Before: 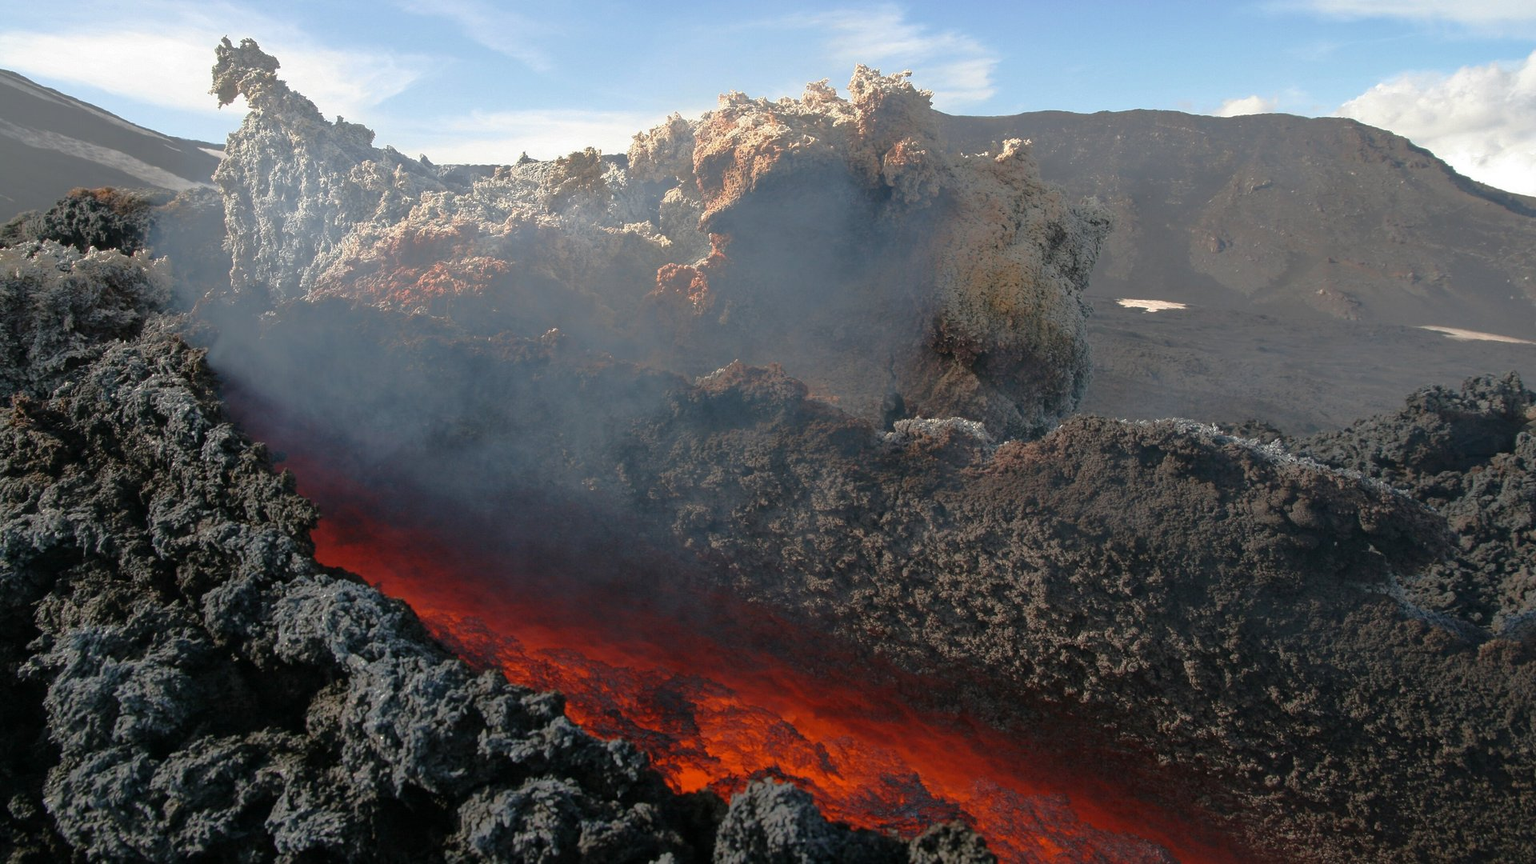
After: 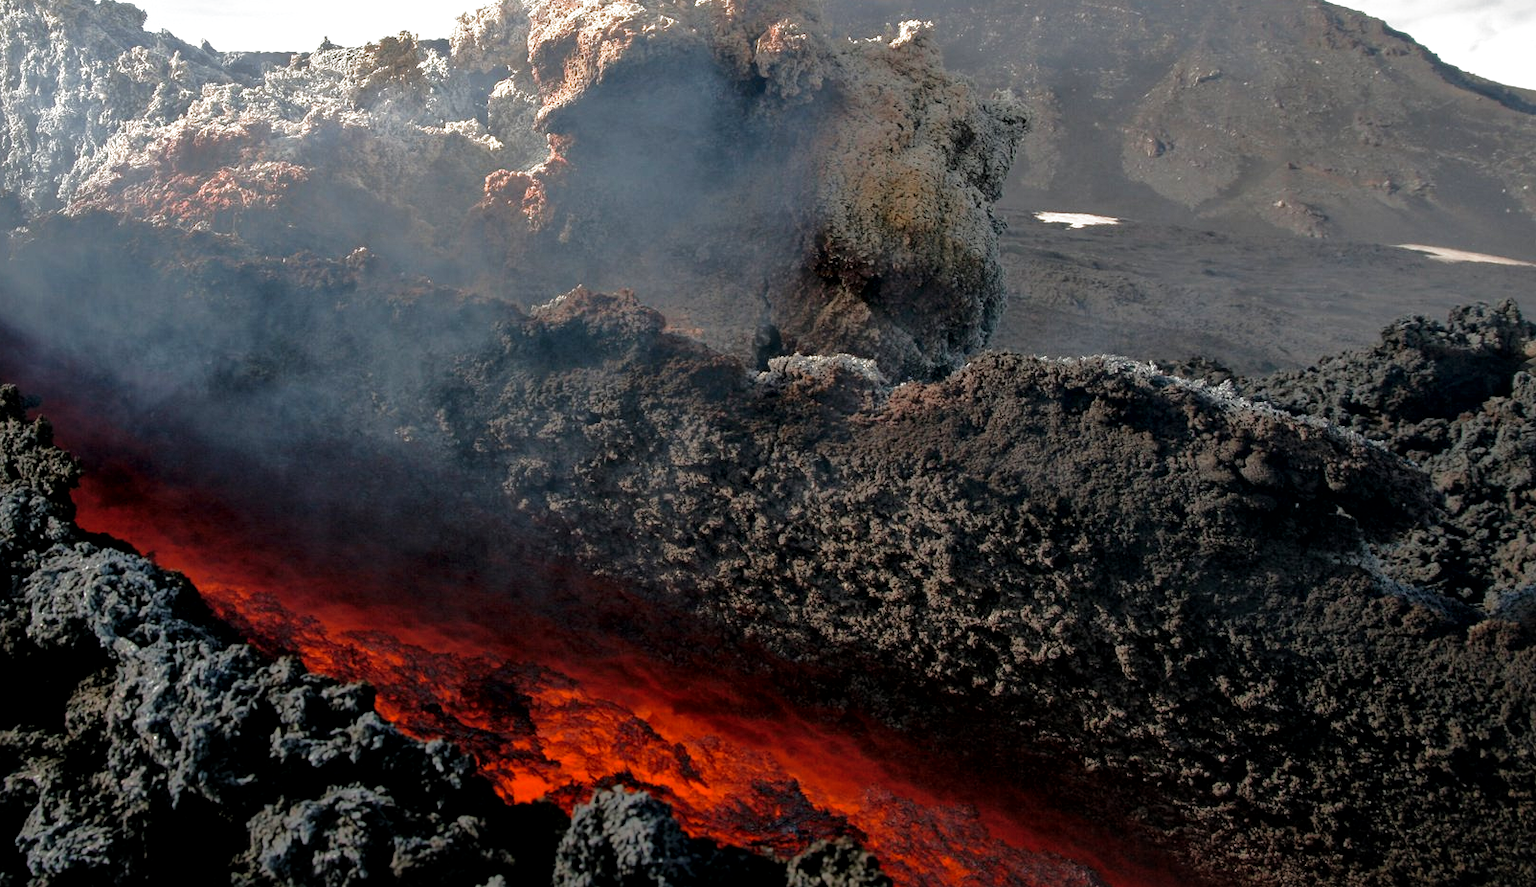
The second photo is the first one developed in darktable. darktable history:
local contrast: mode bilateral grid, contrast 20, coarseness 50, detail 150%, midtone range 0.2
crop: left 16.43%, top 14.165%
filmic rgb: black relative exposure -8 EV, white relative exposure 2.33 EV, hardness 6.56, preserve chrominance no, color science v4 (2020), contrast in shadows soft
